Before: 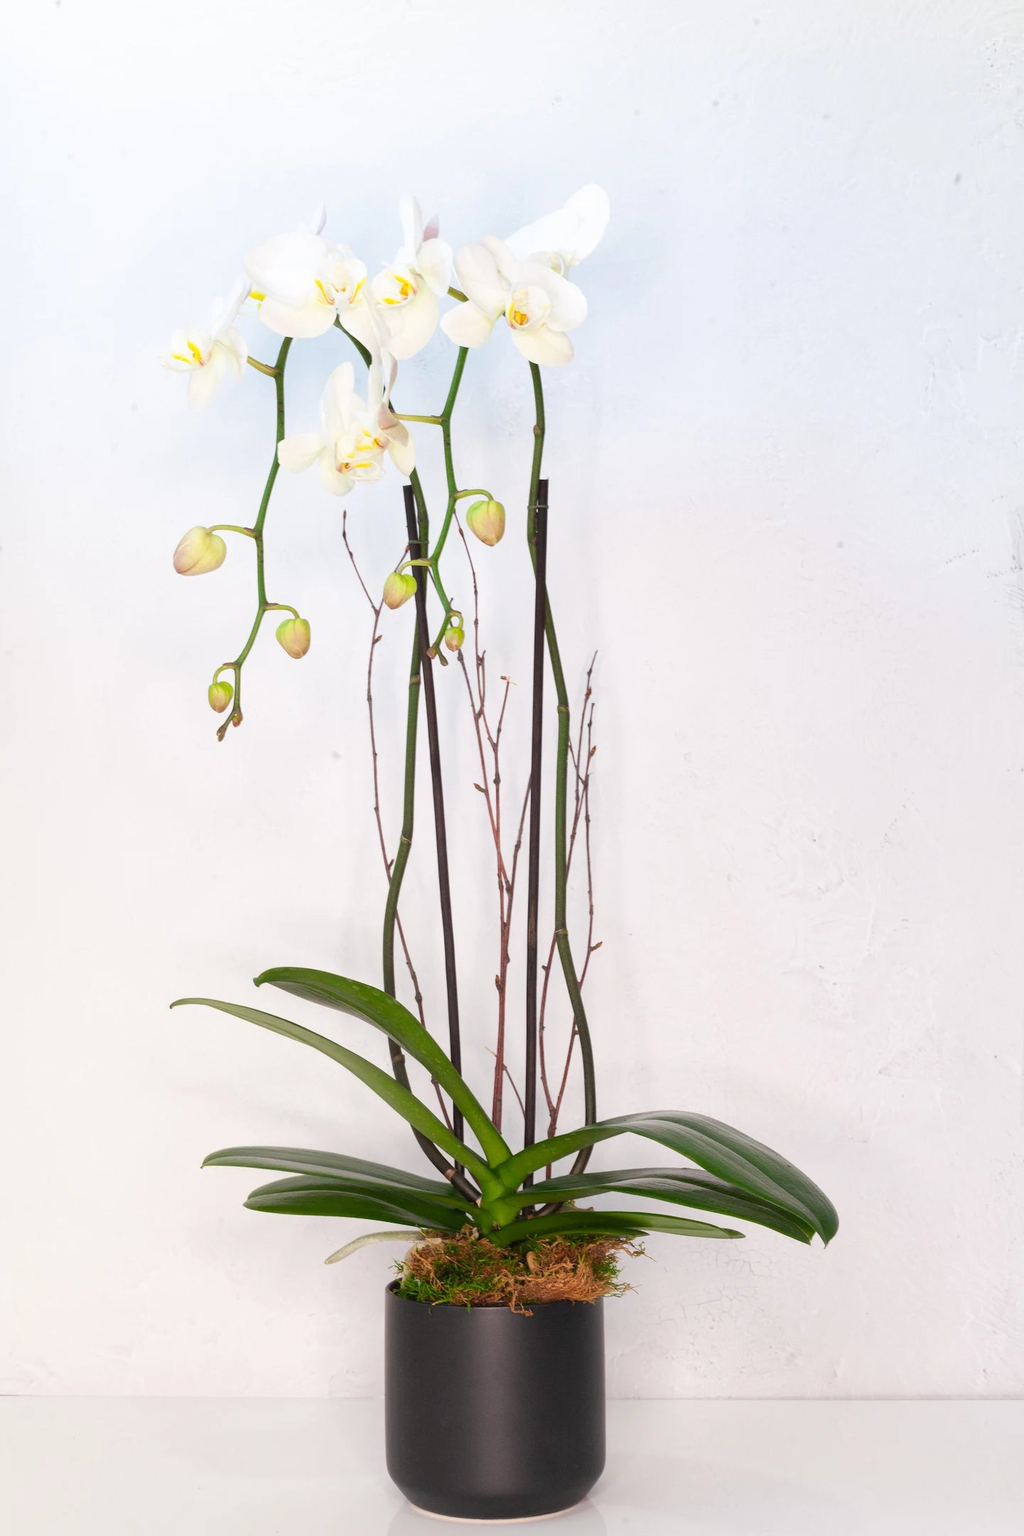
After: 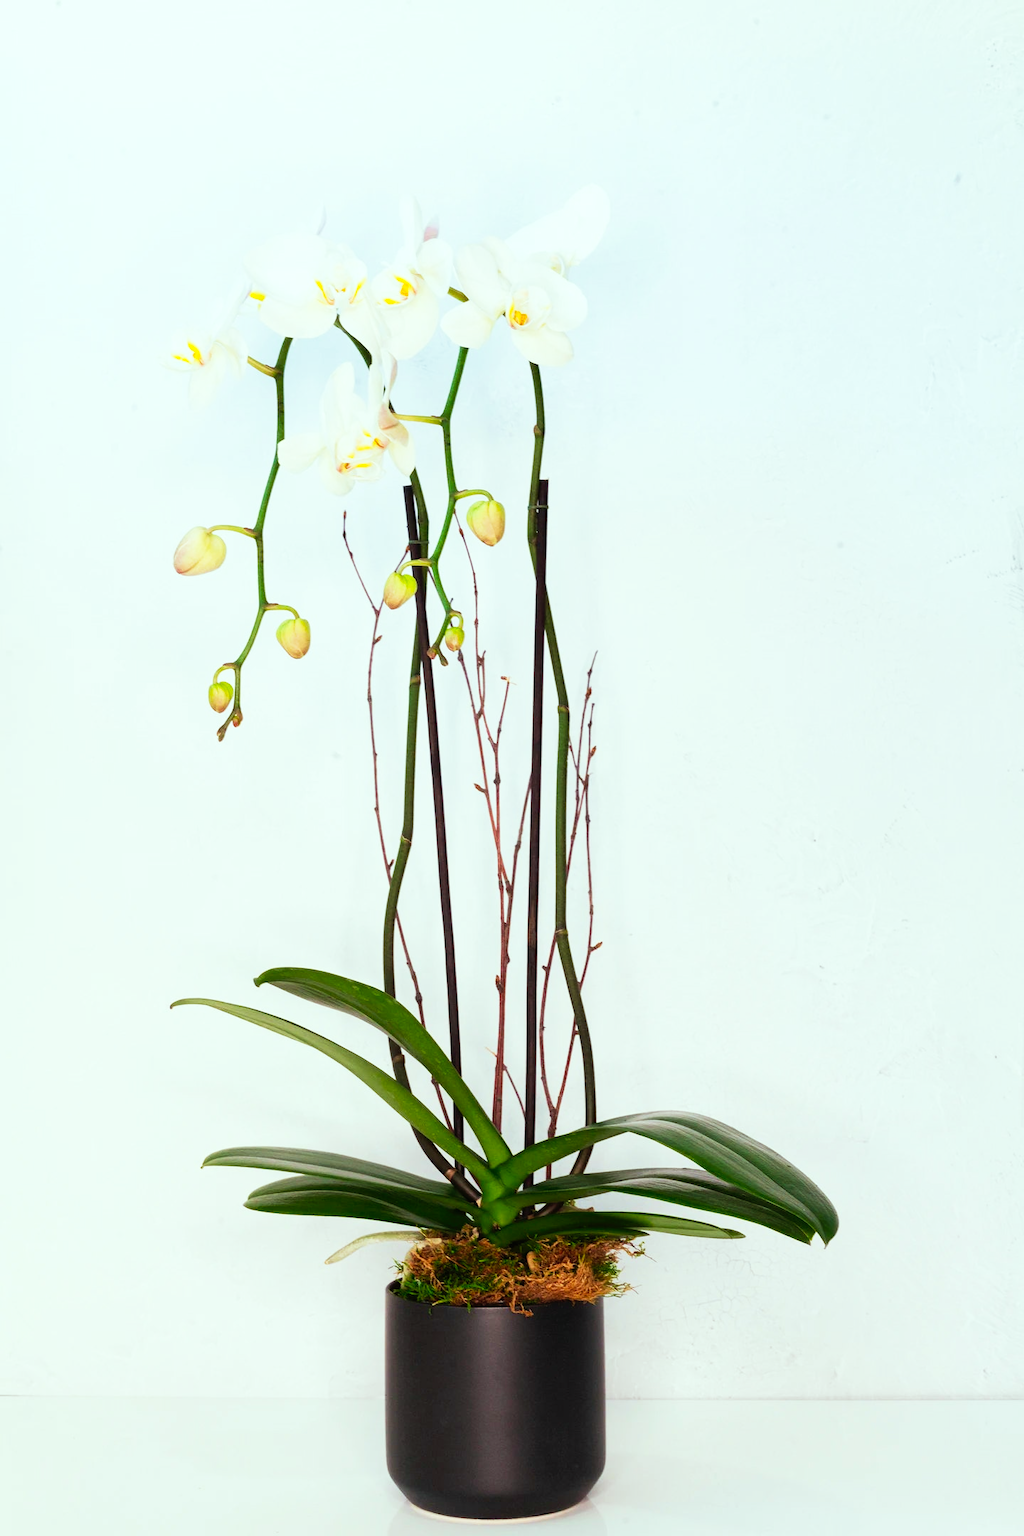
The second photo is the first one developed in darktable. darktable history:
color correction: highlights a* -6.69, highlights b* 0.49
tone curve: curves: ch0 [(0, 0) (0.003, 0.008) (0.011, 0.008) (0.025, 0.011) (0.044, 0.017) (0.069, 0.026) (0.1, 0.039) (0.136, 0.054) (0.177, 0.093) (0.224, 0.15) (0.277, 0.21) (0.335, 0.285) (0.399, 0.366) (0.468, 0.462) (0.543, 0.564) (0.623, 0.679) (0.709, 0.79) (0.801, 0.883) (0.898, 0.95) (1, 1)], preserve colors none
velvia: on, module defaults
